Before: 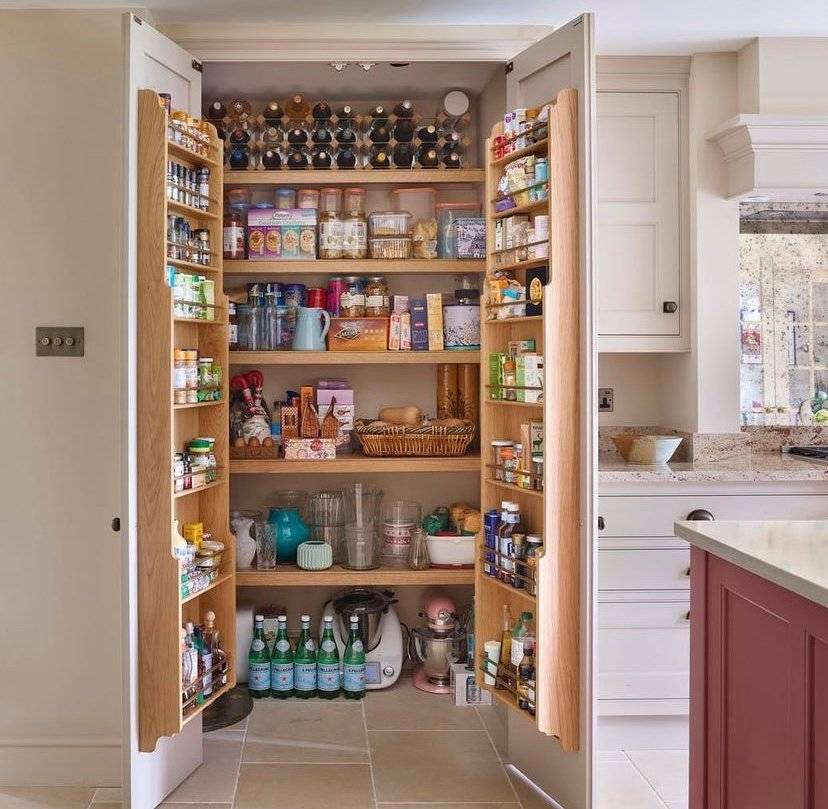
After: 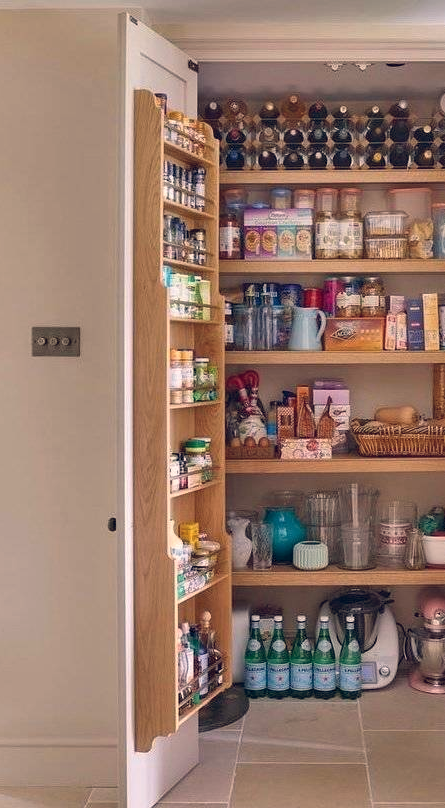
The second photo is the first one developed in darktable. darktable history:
color balance rgb: shadows lift › hue 87.51°, highlights gain › chroma 3.21%, highlights gain › hue 55.1°, global offset › chroma 0.15%, global offset › hue 253.66°, linear chroma grading › global chroma 0.5%
crop: left 0.587%, right 45.588%, bottom 0.086%
